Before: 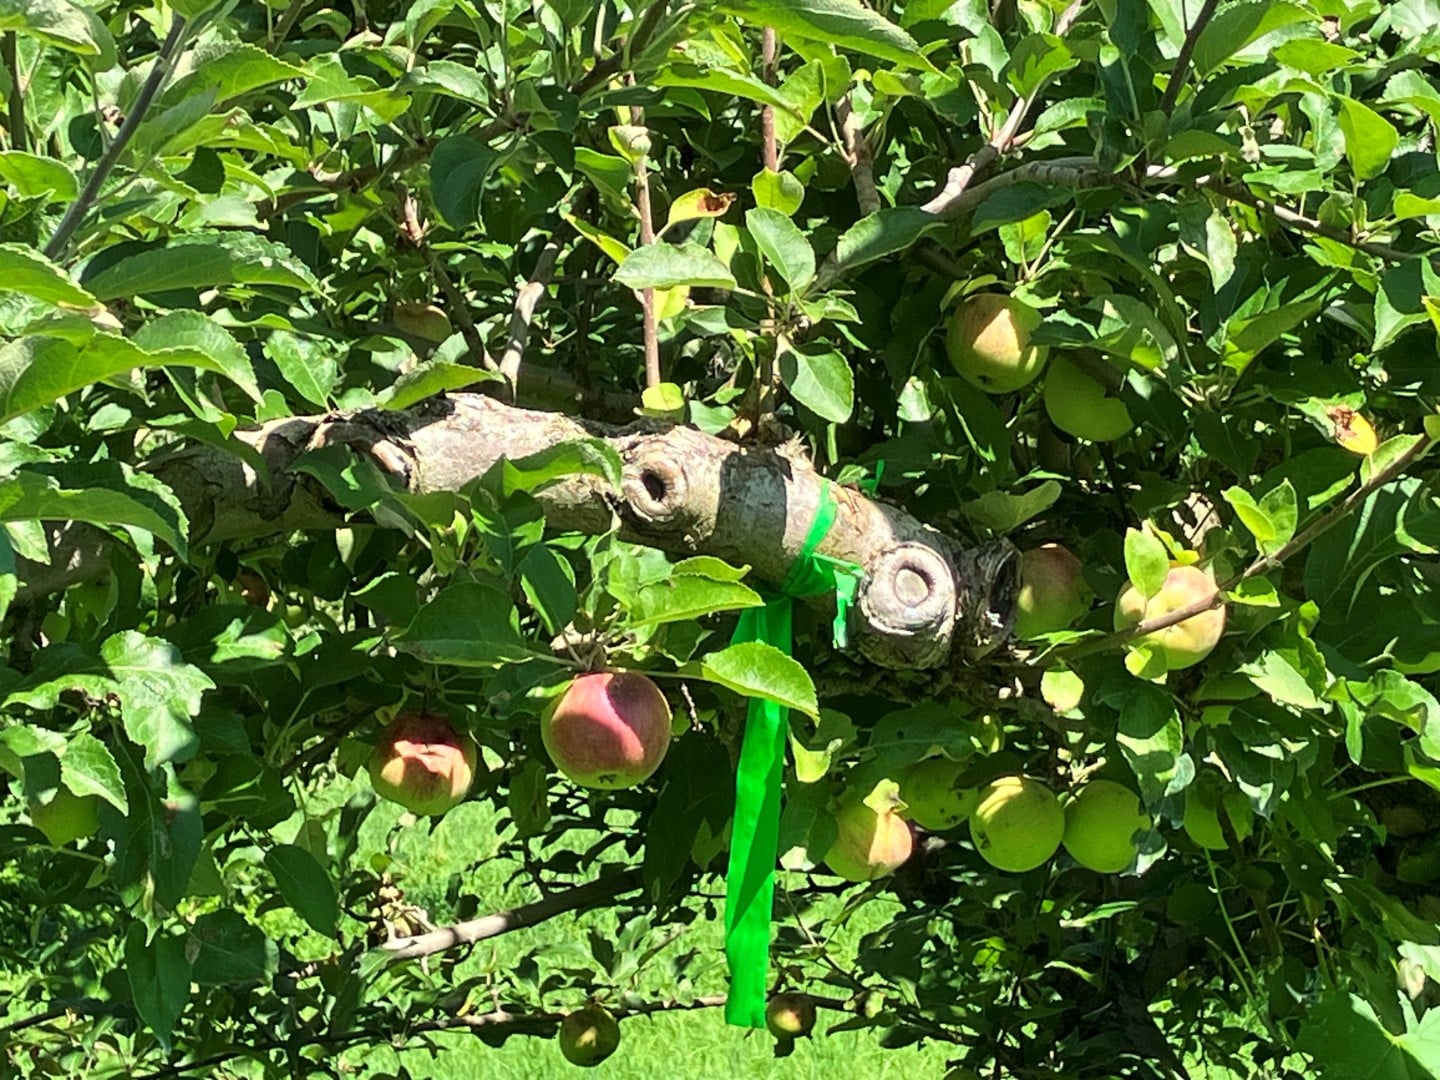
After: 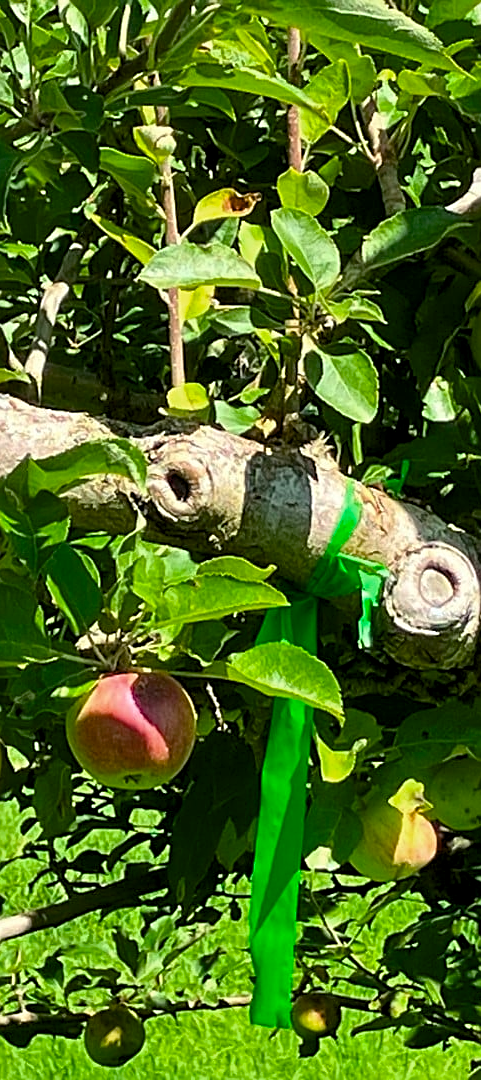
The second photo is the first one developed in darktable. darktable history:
crop: left 33.043%, right 33.509%
color balance rgb: power › luminance -3.835%, power › hue 140.89°, global offset › luminance -0.478%, perceptual saturation grading › global saturation 17.258%, saturation formula JzAzBz (2021)
shadows and highlights: radius 106.64, shadows 23.75, highlights -57.98, low approximation 0.01, soften with gaussian
sharpen: on, module defaults
